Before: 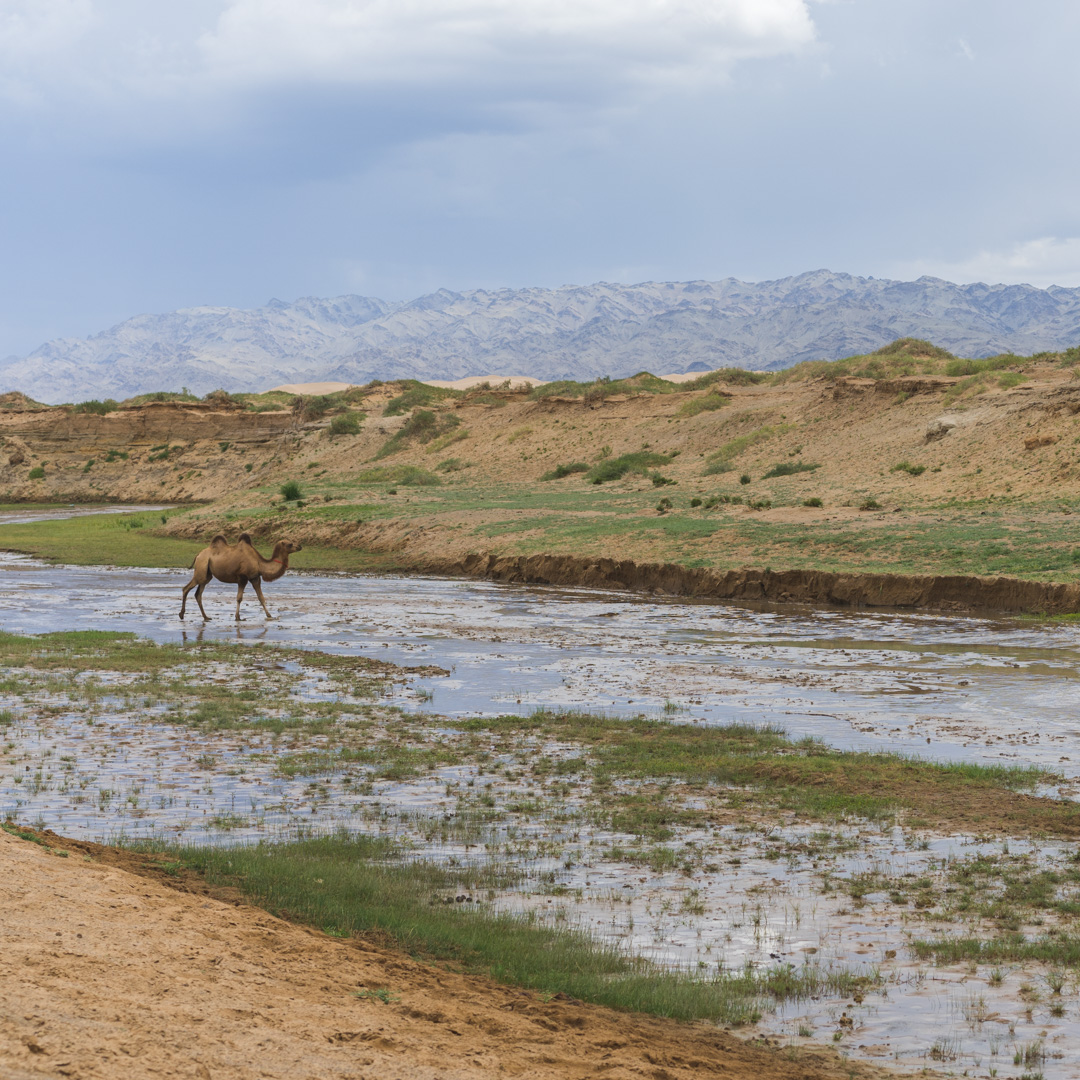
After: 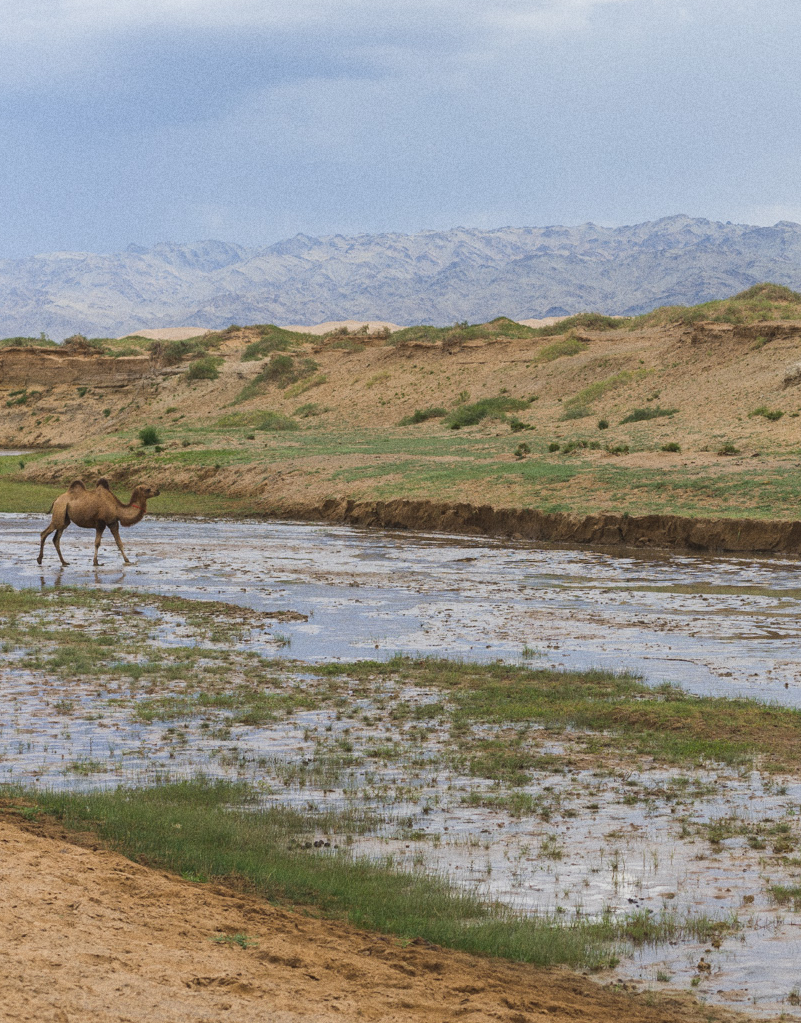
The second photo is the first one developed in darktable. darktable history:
crop and rotate: left 13.15%, top 5.251%, right 12.609%
grain: coarseness 22.88 ISO
